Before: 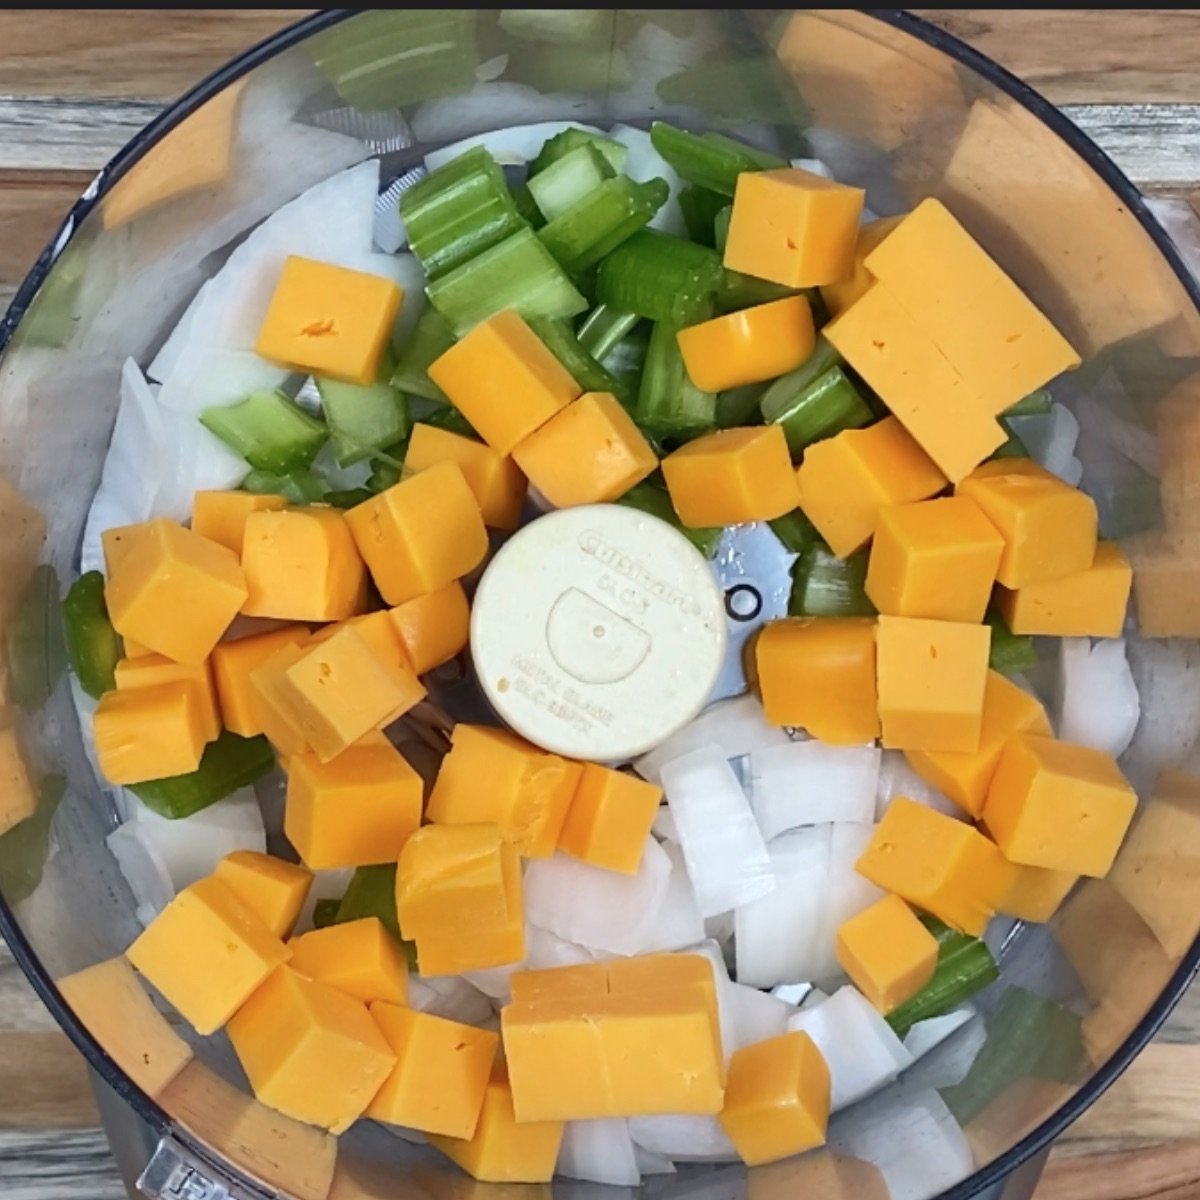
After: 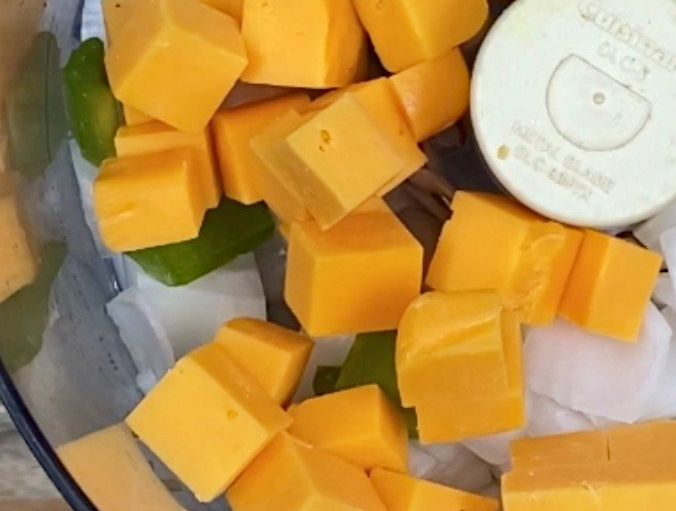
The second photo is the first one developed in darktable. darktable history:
crop: top 44.483%, right 43.593%, bottom 12.892%
haze removal: compatibility mode true, adaptive false
